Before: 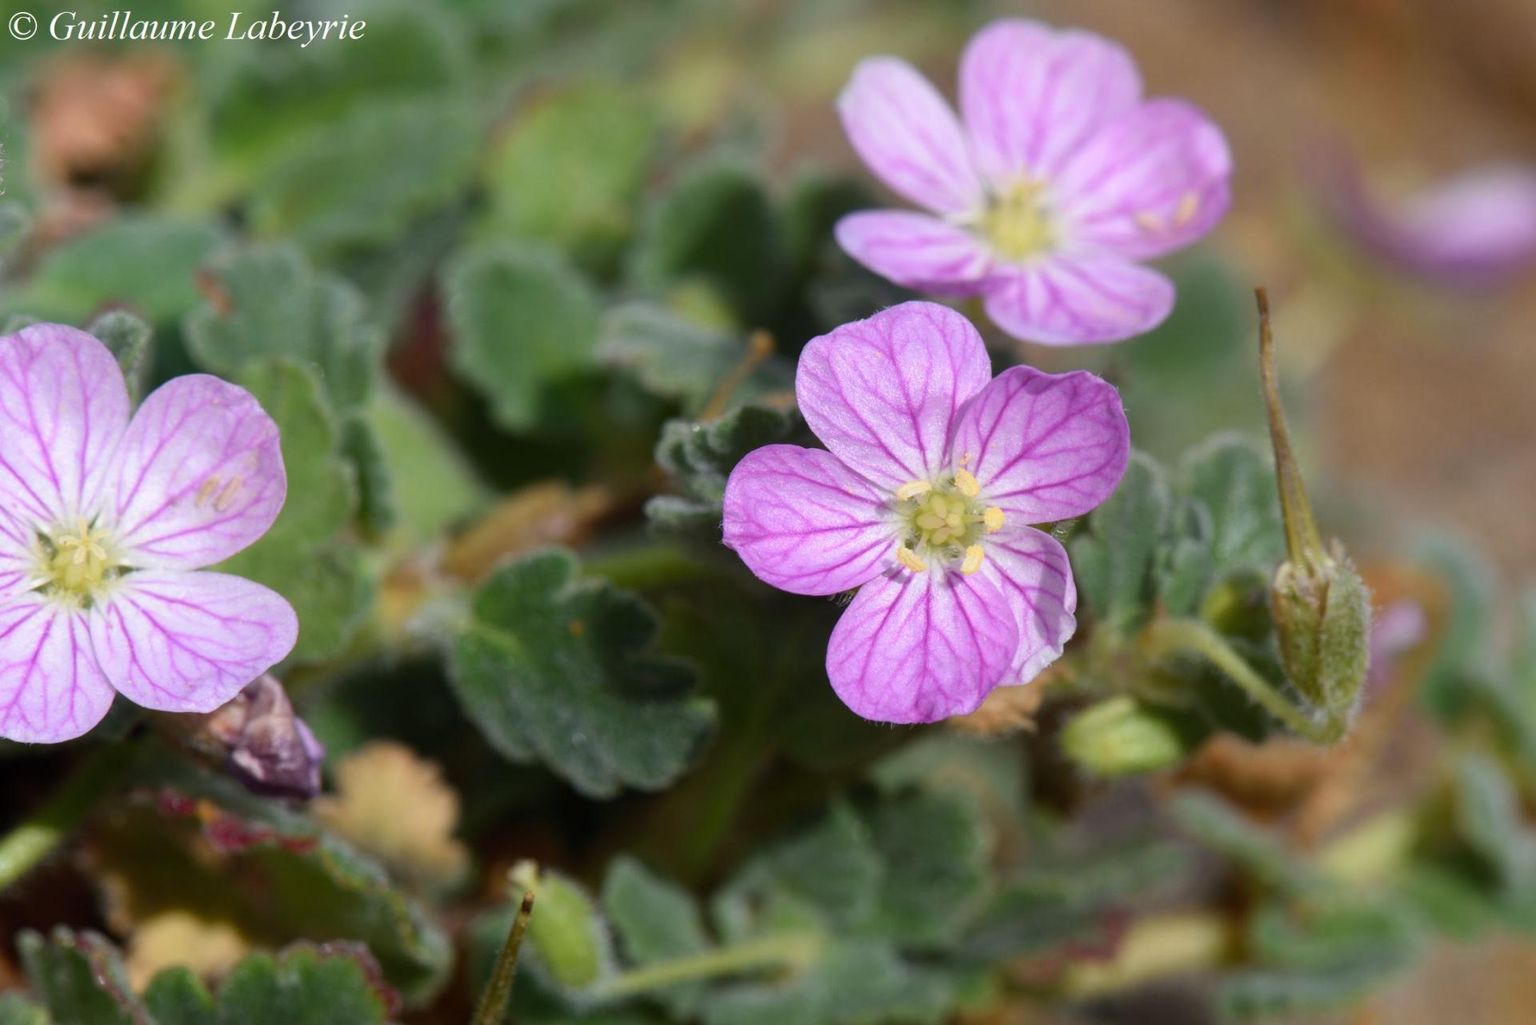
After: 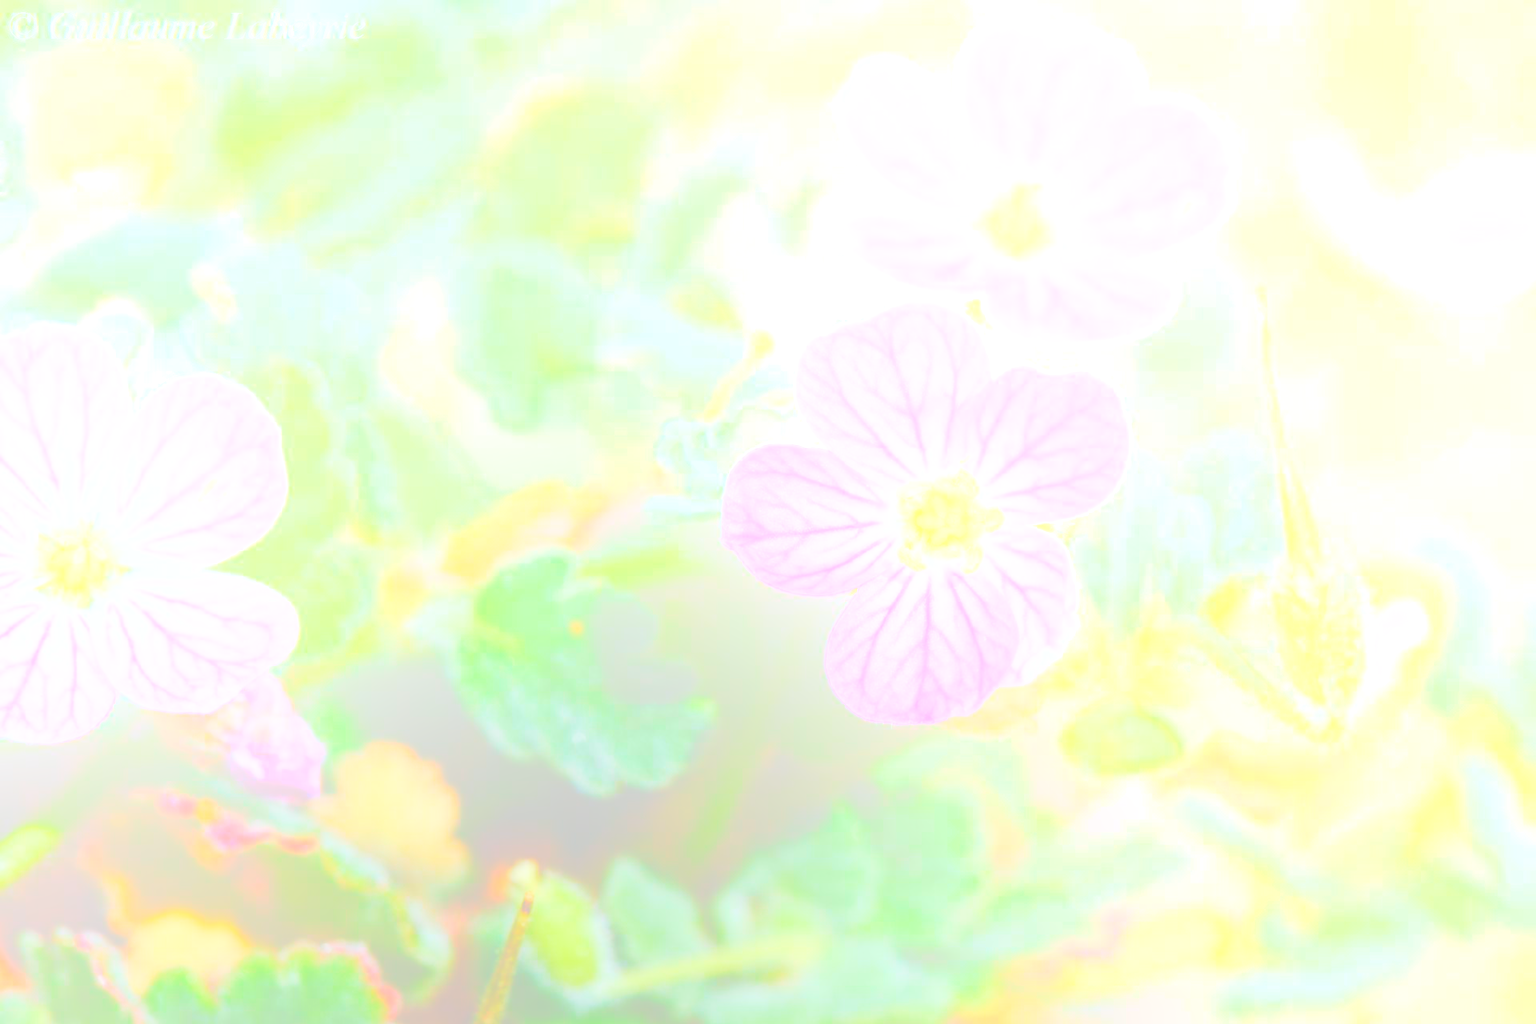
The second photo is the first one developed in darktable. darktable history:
local contrast: mode bilateral grid, contrast 20, coarseness 50, detail 130%, midtone range 0.2
color calibration: illuminant Planckian (black body), adaptation linear Bradford (ICC v4), x 0.361, y 0.366, temperature 4511.61 K, saturation algorithm version 1 (2020)
base curve: curves: ch0 [(0, 0) (0.028, 0.03) (0.121, 0.232) (0.46, 0.748) (0.859, 0.968) (1, 1)], preserve colors none
bloom: size 85%, threshold 5%, strength 85%
